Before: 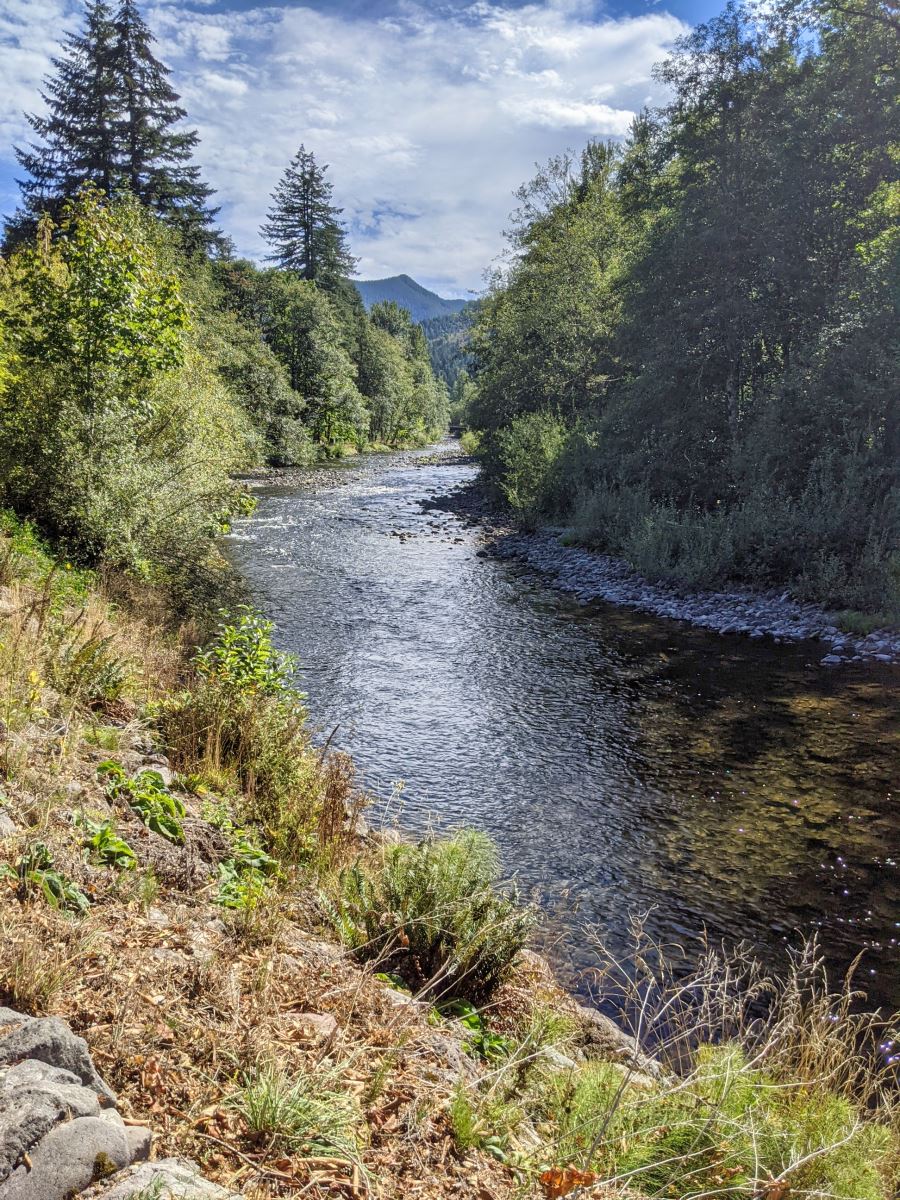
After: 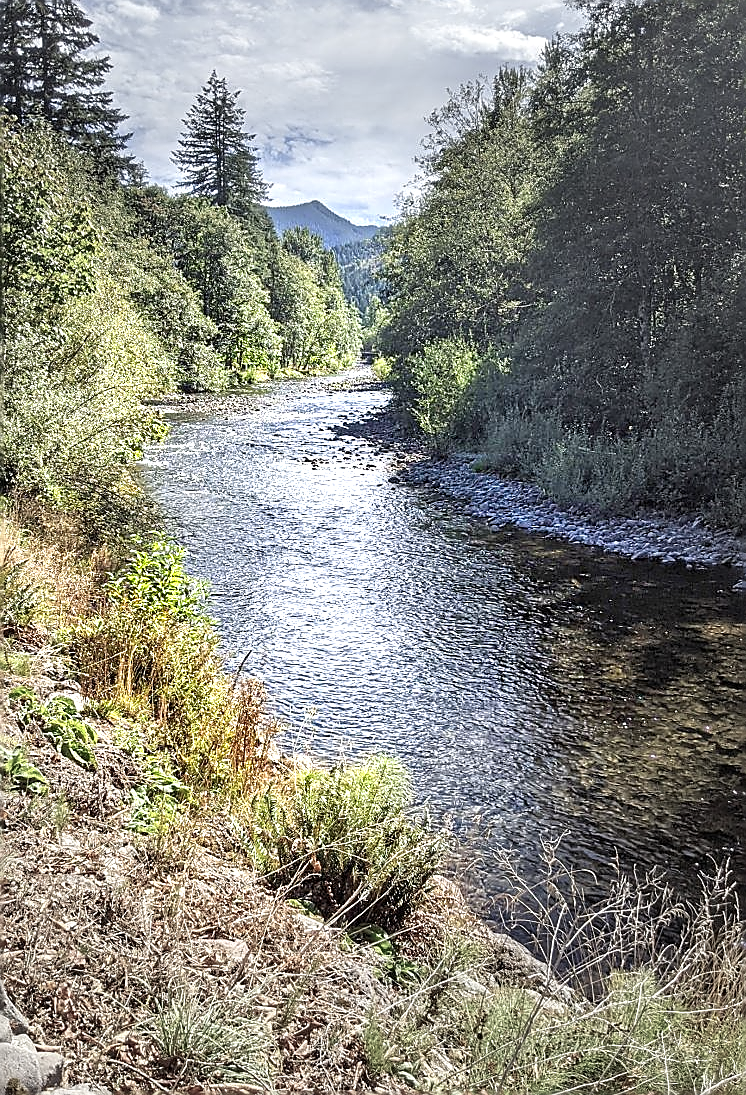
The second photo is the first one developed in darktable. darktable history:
sharpen: radius 1.392, amount 1.264, threshold 0.671
crop: left 9.797%, top 6.217%, right 7.22%, bottom 2.477%
exposure: black level correction 0, exposure 1.107 EV, compensate highlight preservation false
vignetting: fall-off start 39.93%, fall-off radius 40.68%, center (-0.118, -0.003)
